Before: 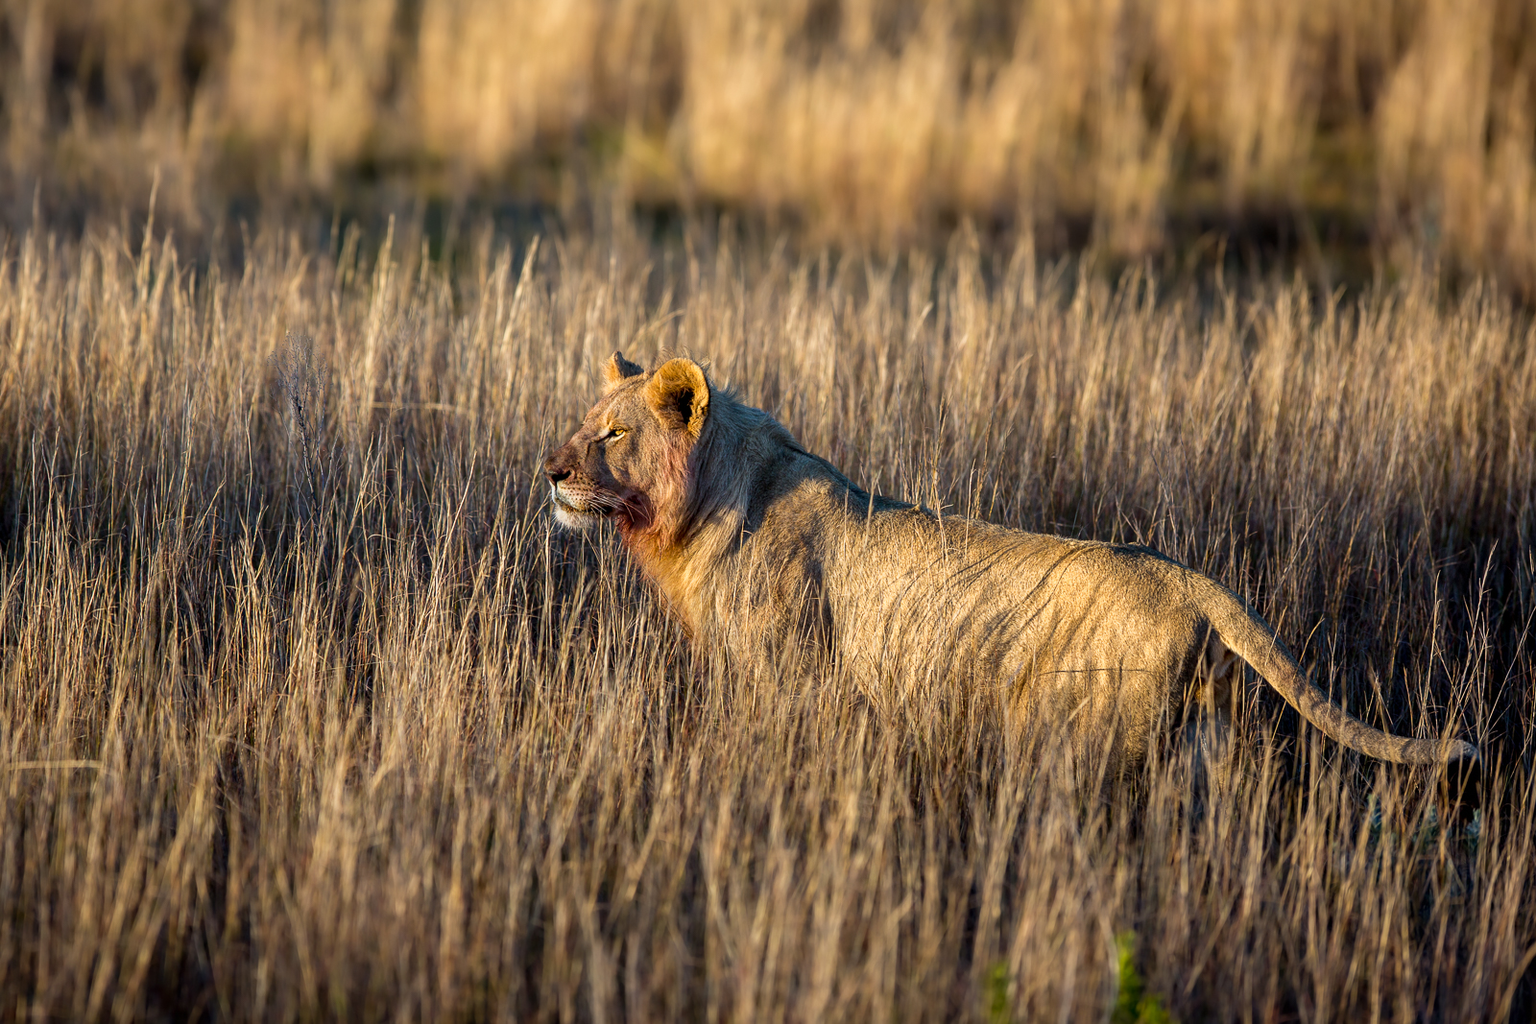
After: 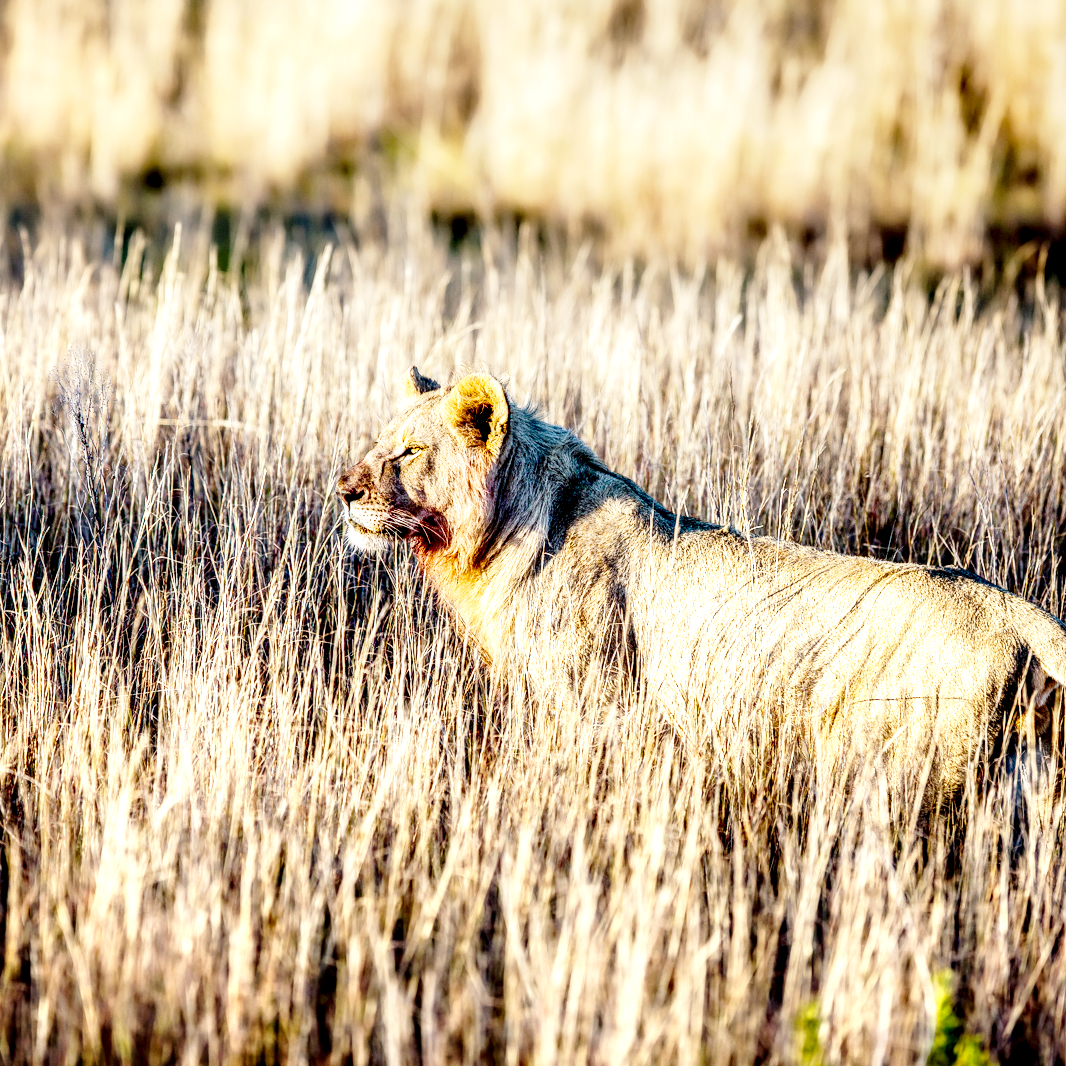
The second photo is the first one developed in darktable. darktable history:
exposure: black level correction 0, exposure 1 EV, compensate exposure bias true, compensate highlight preservation false
base curve: curves: ch0 [(0, 0) (0.028, 0.03) (0.121, 0.232) (0.46, 0.748) (0.859, 0.968) (1, 1)], preserve colors none
crop and rotate: left 14.385%, right 18.949%
local contrast: highlights 80%, shadows 58%, detail 174%, midtone range 0.607
tone curve: curves: ch0 [(0, 0) (0.091, 0.066) (0.184, 0.16) (0.491, 0.519) (0.748, 0.765) (1, 0.919)]; ch1 [(0, 0) (0.179, 0.173) (0.322, 0.32) (0.424, 0.424) (0.502, 0.504) (0.56, 0.575) (0.631, 0.675) (0.777, 0.806) (1, 1)]; ch2 [(0, 0) (0.434, 0.447) (0.485, 0.495) (0.524, 0.563) (0.676, 0.691) (1, 1)], preserve colors none
